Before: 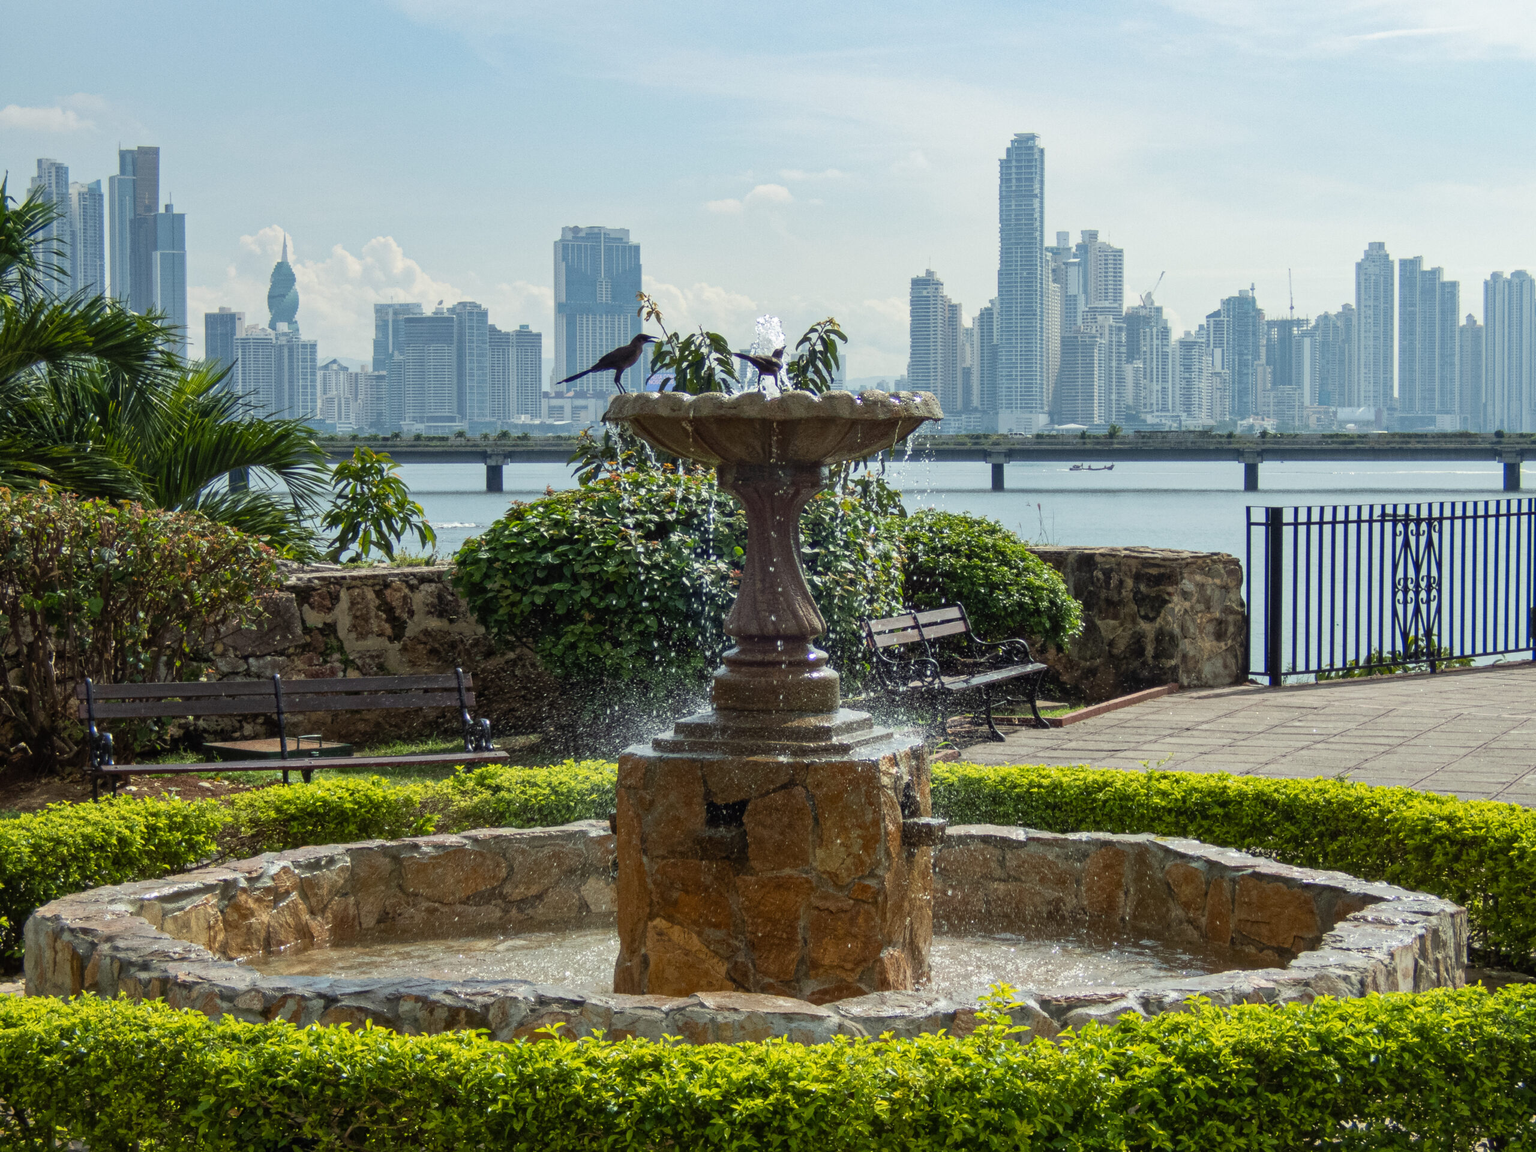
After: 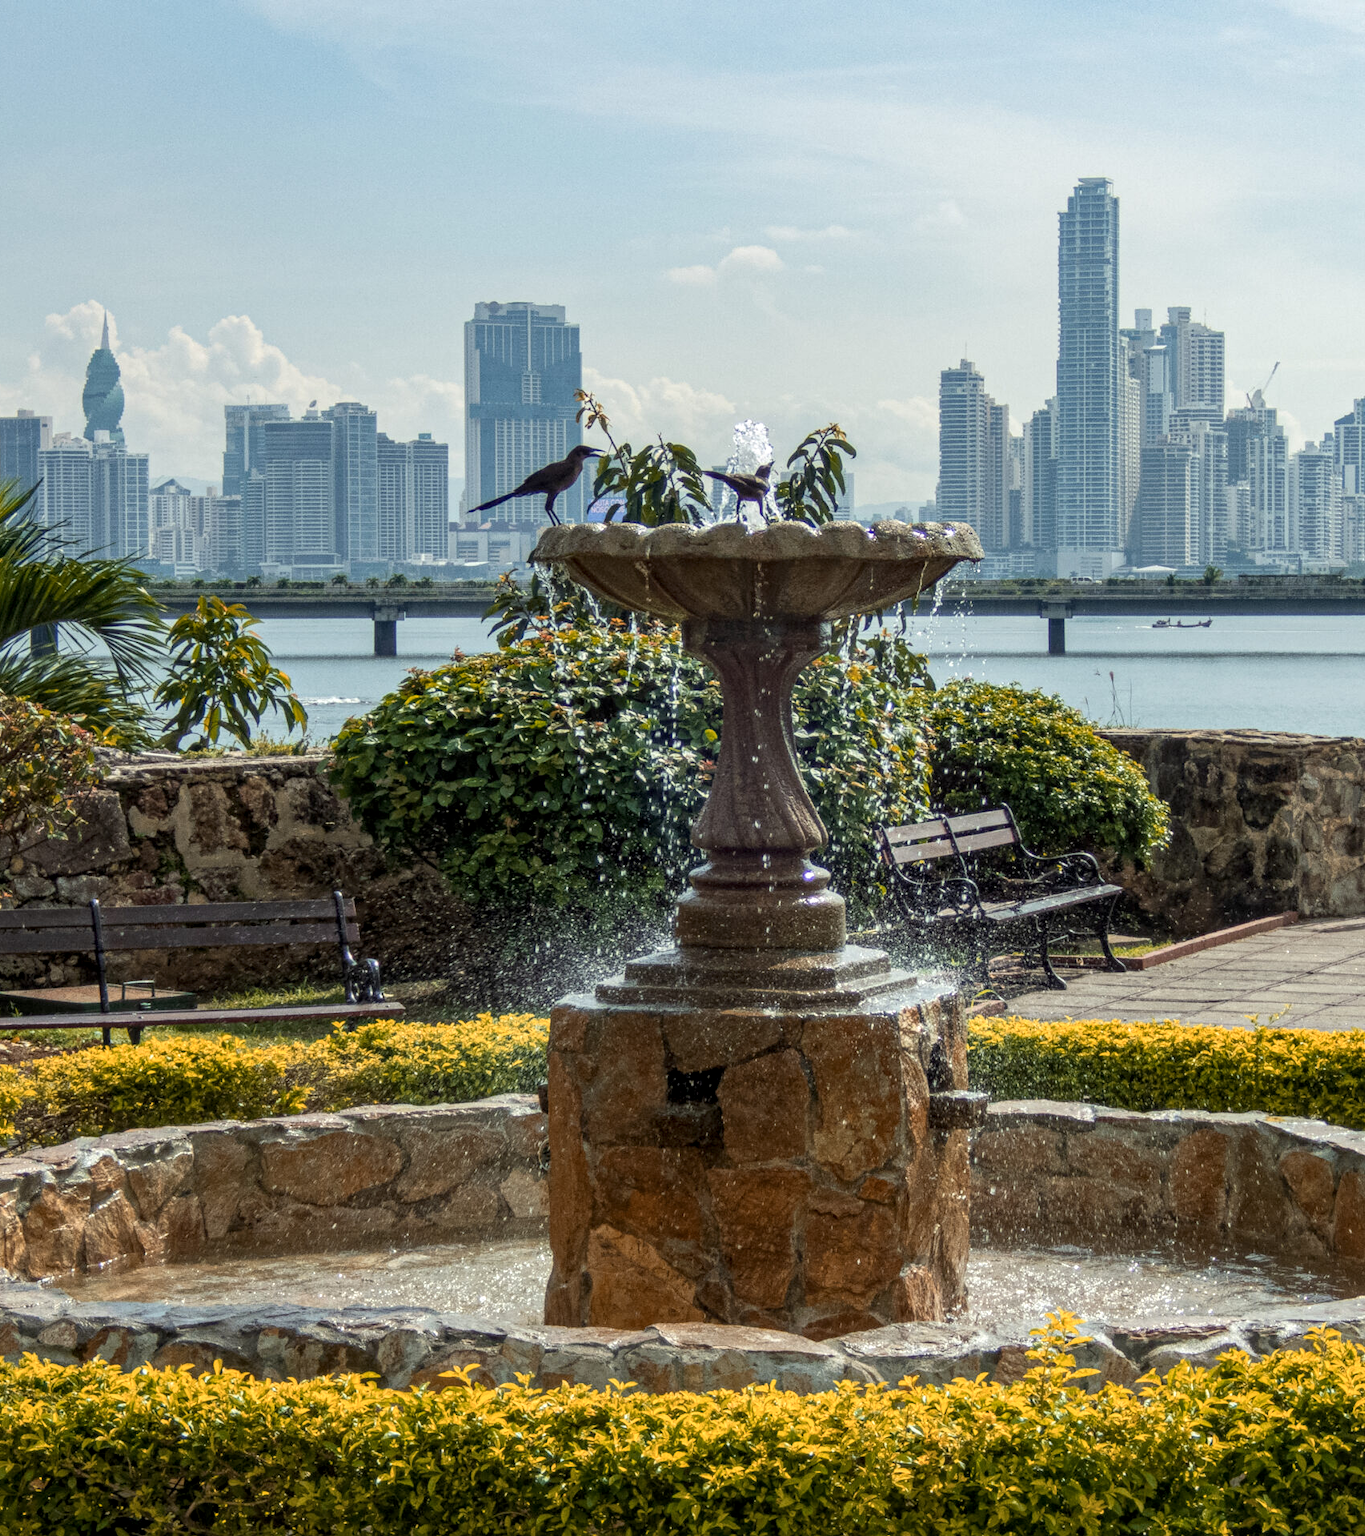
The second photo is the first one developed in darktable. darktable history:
local contrast: detail 130%
crop and rotate: left 13.409%, right 19.924%
color zones: curves: ch2 [(0, 0.5) (0.143, 0.5) (0.286, 0.416) (0.429, 0.5) (0.571, 0.5) (0.714, 0.5) (0.857, 0.5) (1, 0.5)]
